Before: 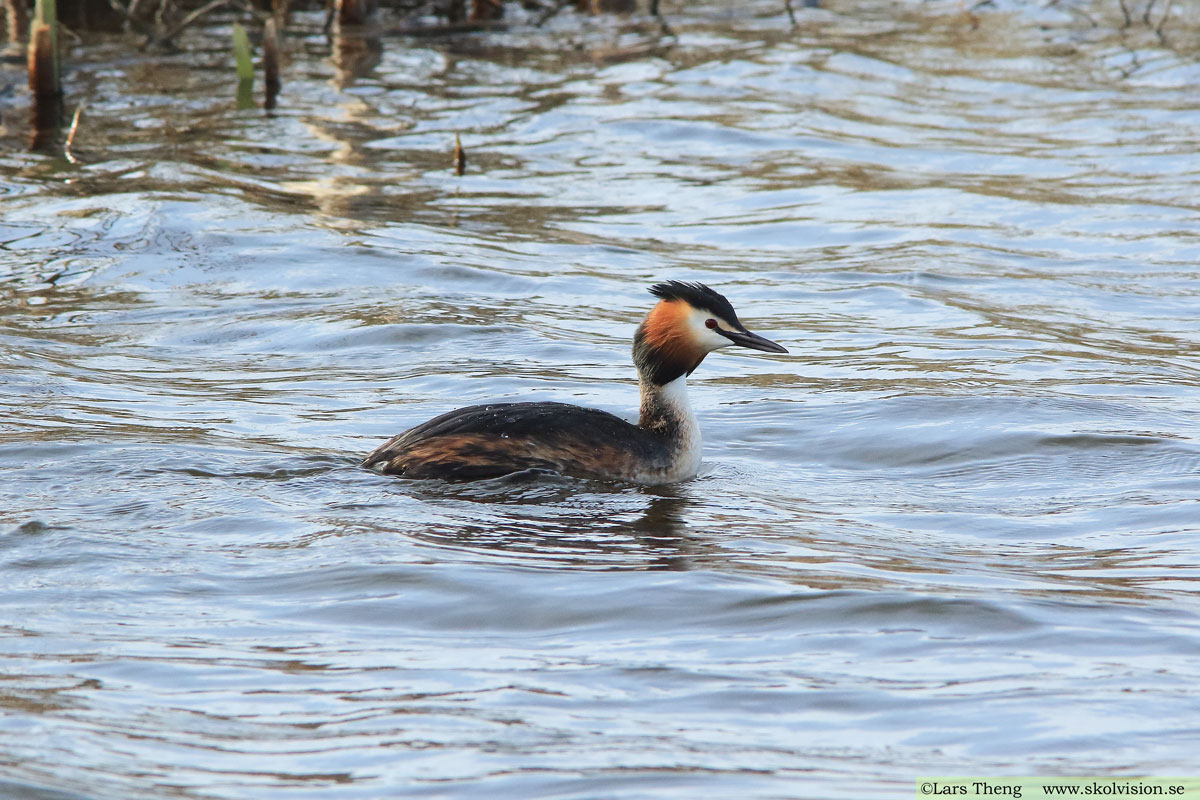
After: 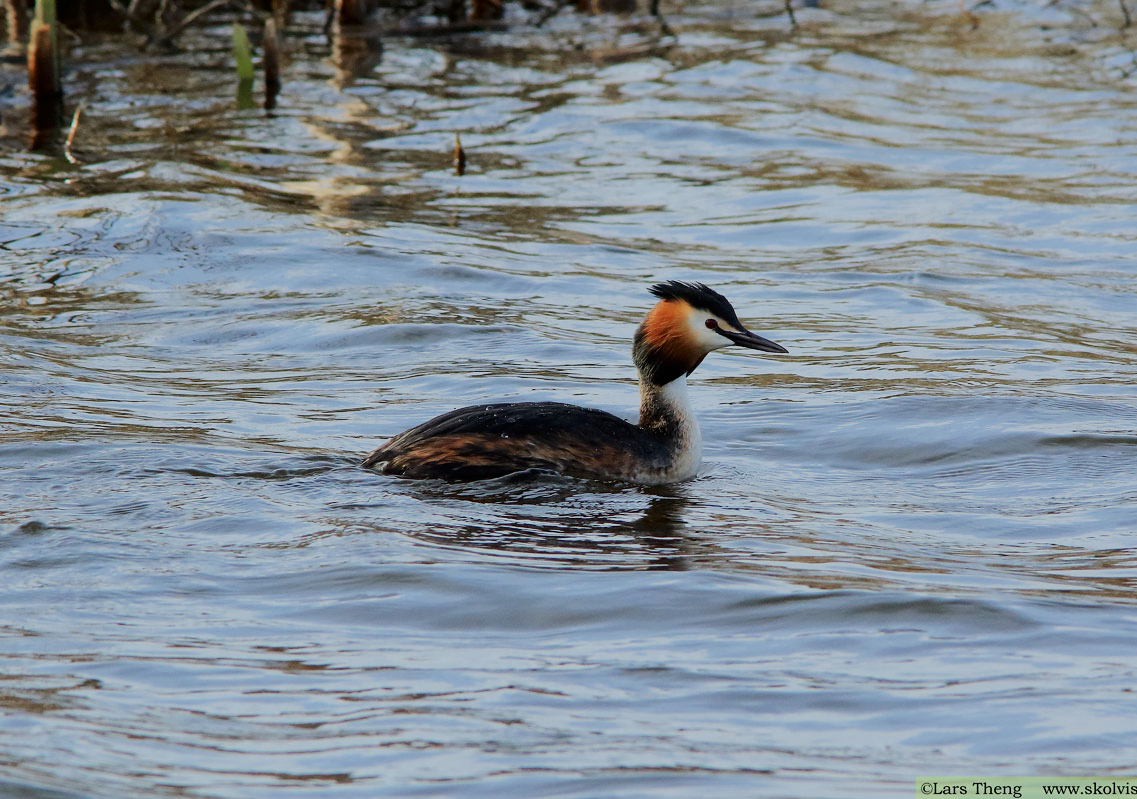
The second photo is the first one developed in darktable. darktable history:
crop and rotate: right 5.199%
contrast brightness saturation: contrast 0.068, brightness -0.142, saturation 0.108
filmic rgb: black relative exposure -7.65 EV, white relative exposure 4.56 EV, hardness 3.61, color science v6 (2022)
exposure: black level correction 0.001, compensate highlight preservation false
